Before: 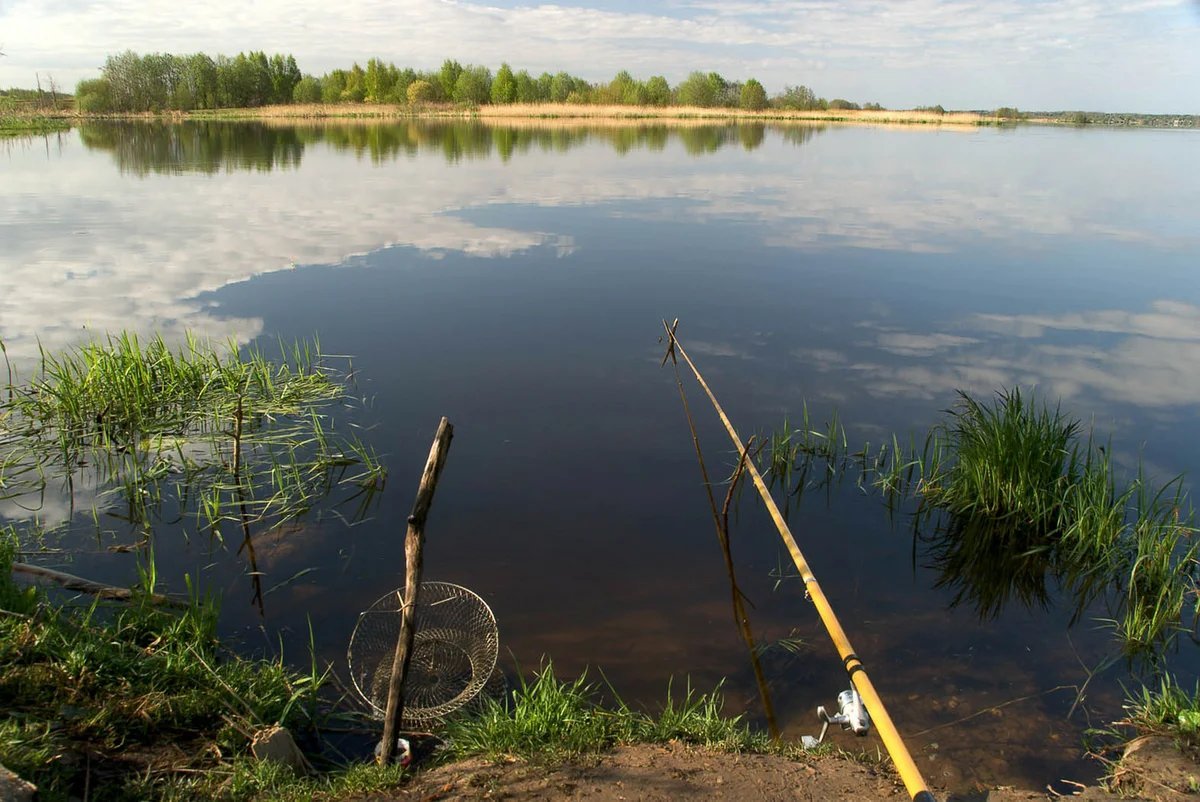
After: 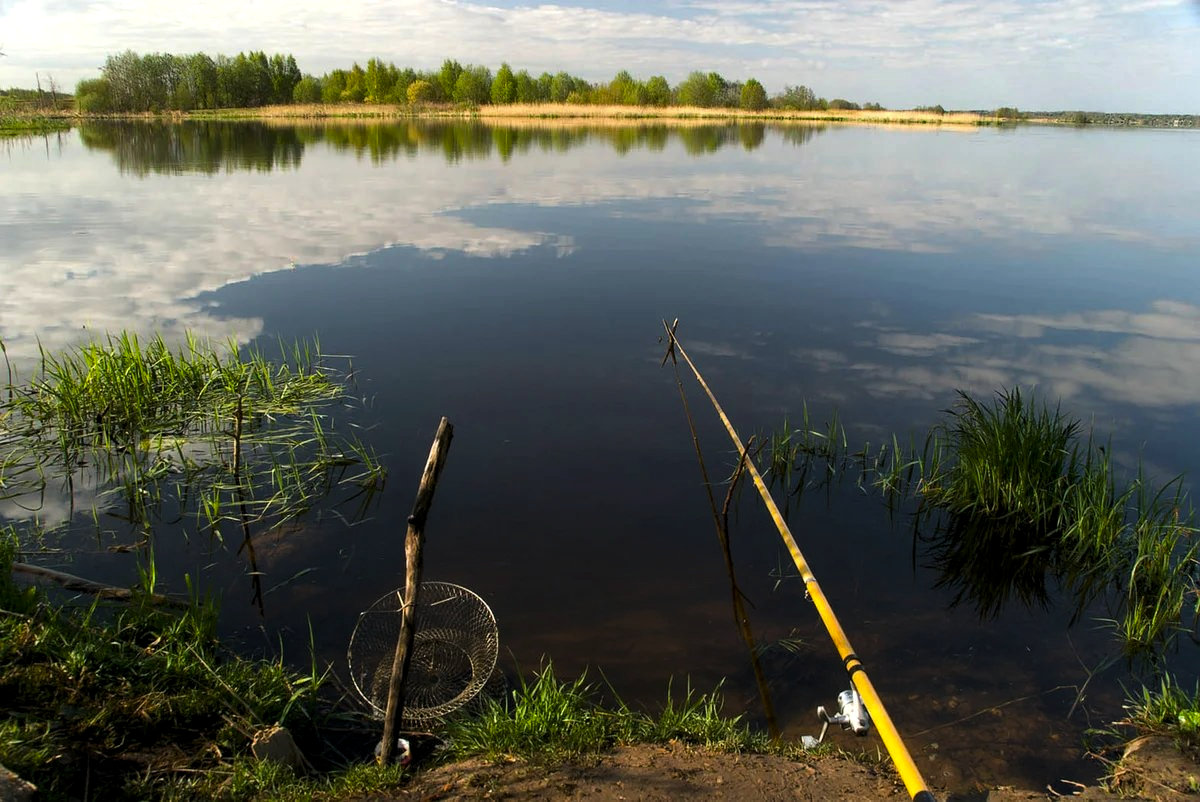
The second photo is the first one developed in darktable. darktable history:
color balance: output saturation 120%
levels: levels [0.029, 0.545, 0.971]
